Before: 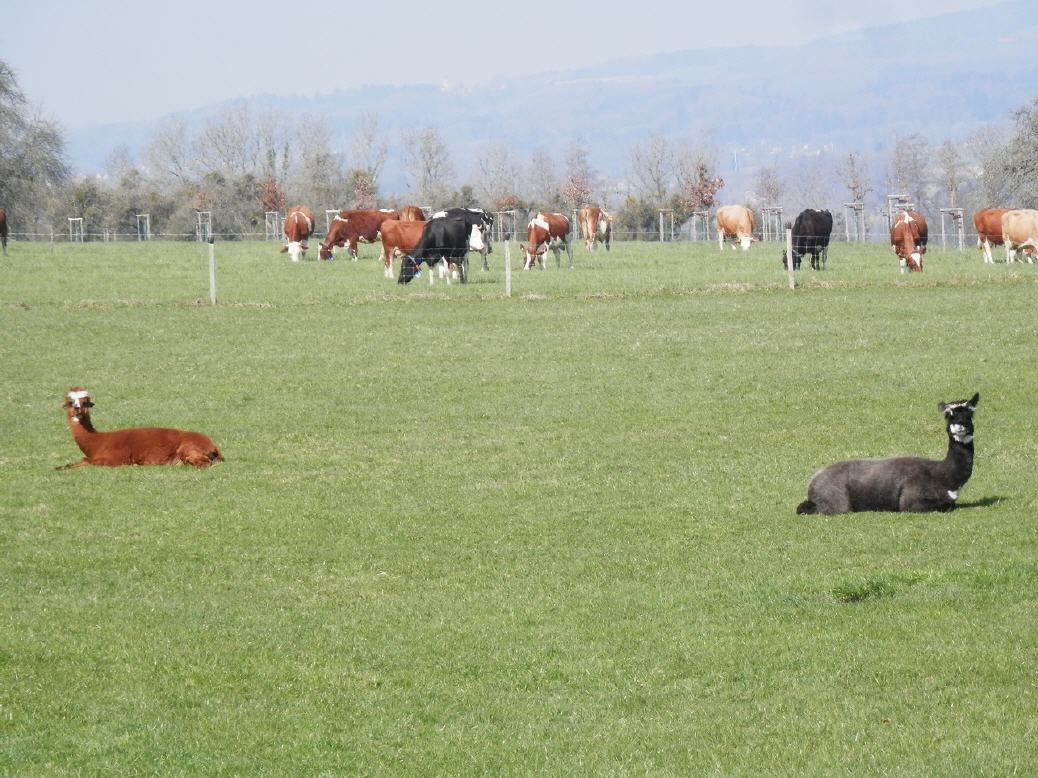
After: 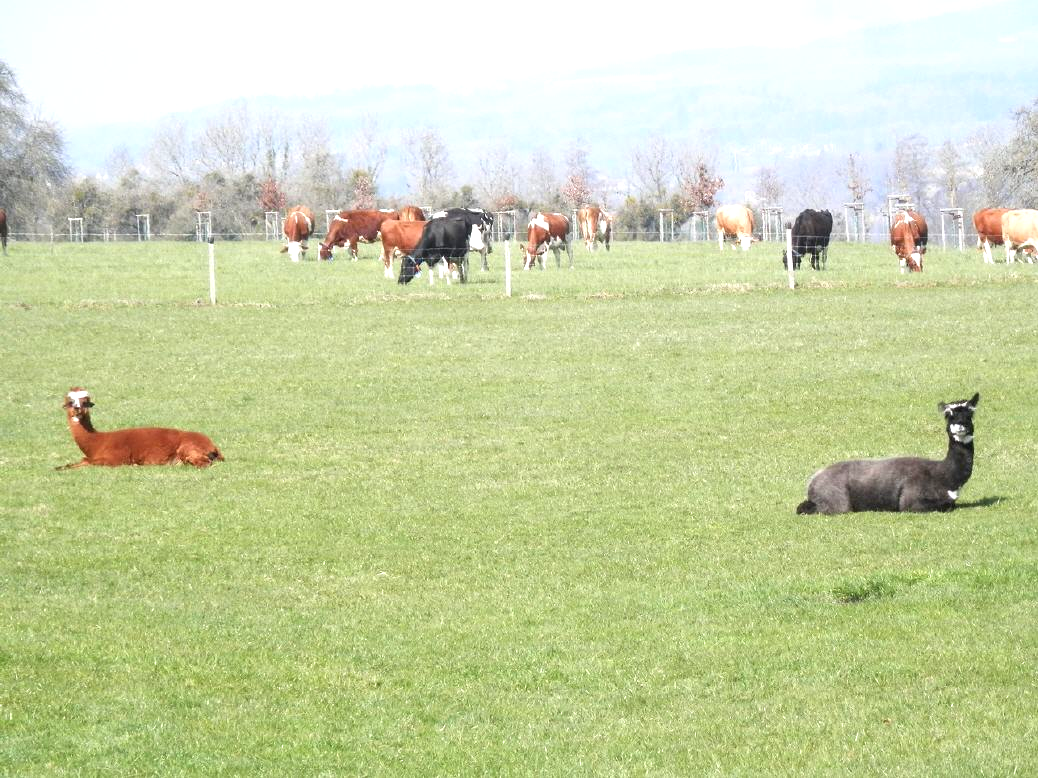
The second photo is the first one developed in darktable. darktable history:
exposure: black level correction 0, exposure 0.703 EV, compensate highlight preservation false
